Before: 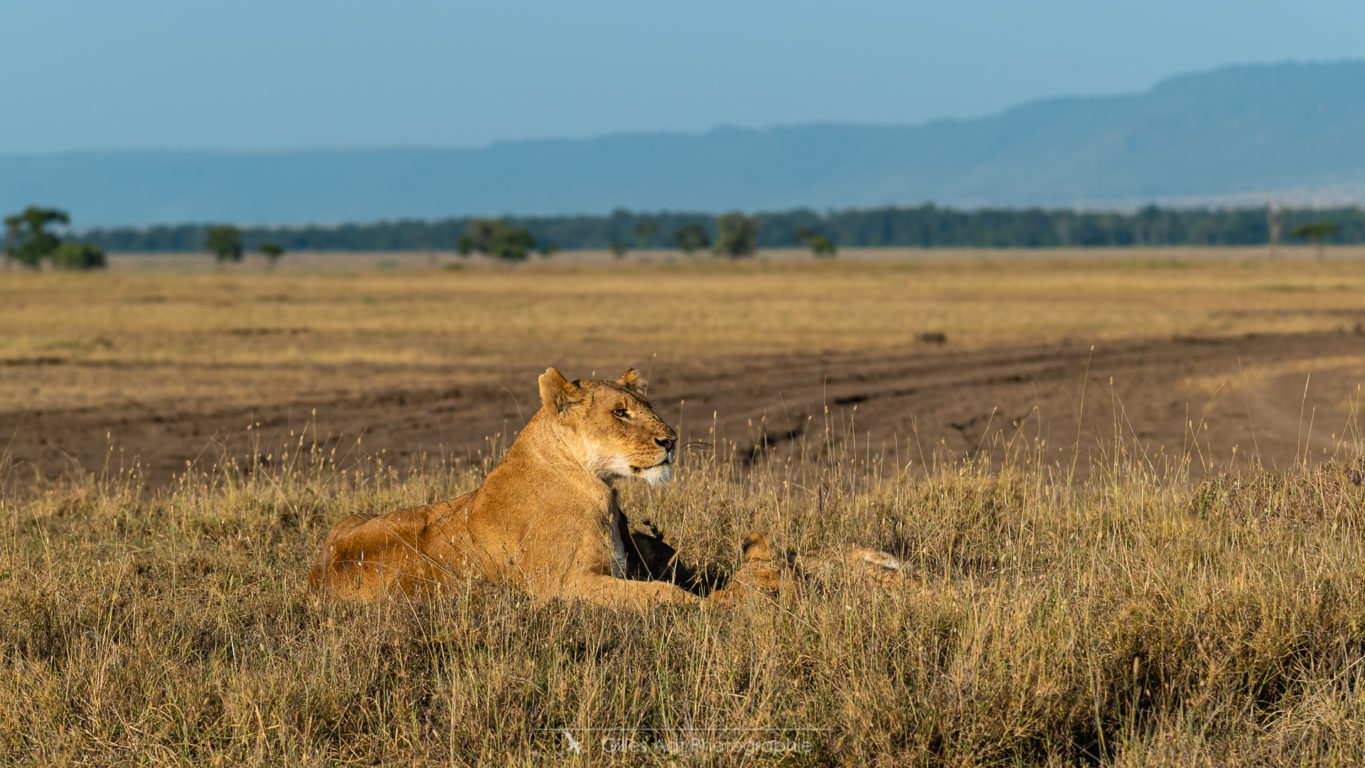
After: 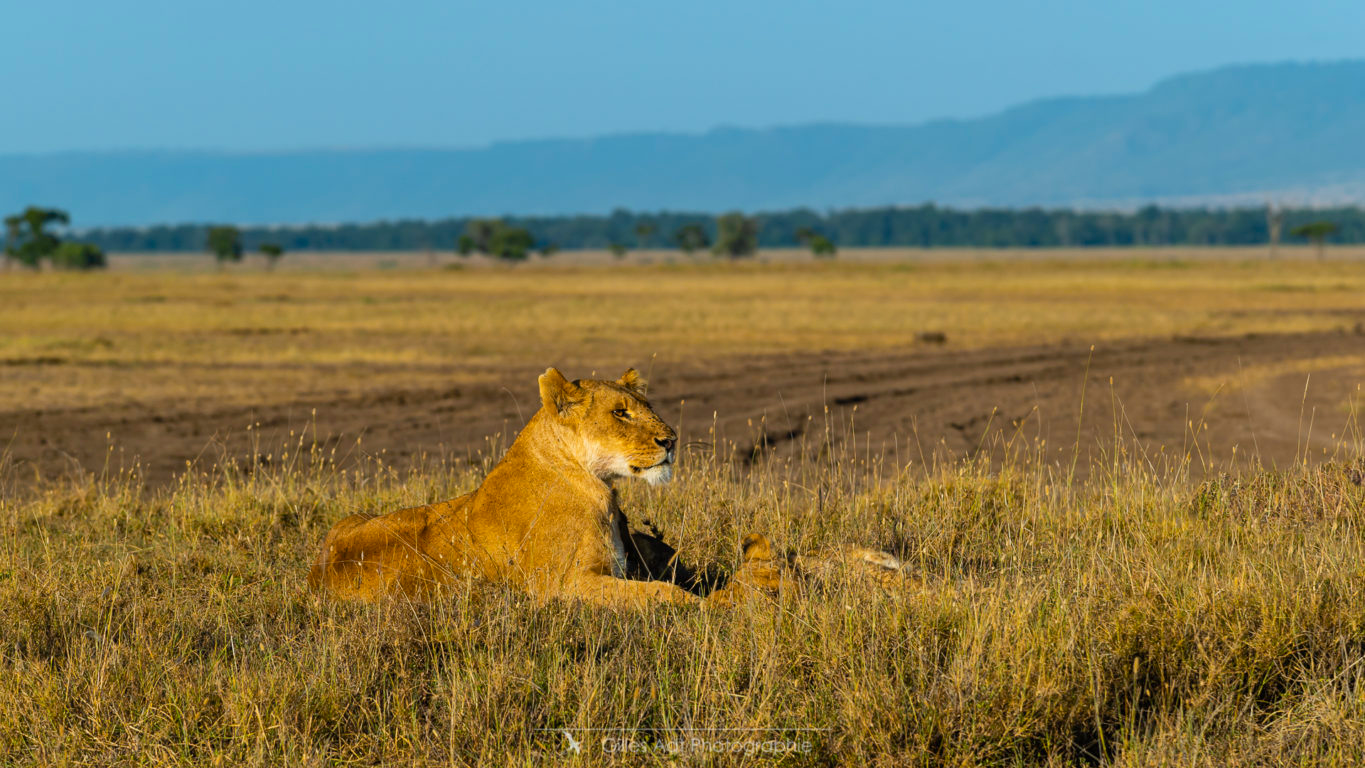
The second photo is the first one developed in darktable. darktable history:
color balance rgb: perceptual saturation grading › global saturation 20%, global vibrance 20%
white balance: red 0.982, blue 1.018
